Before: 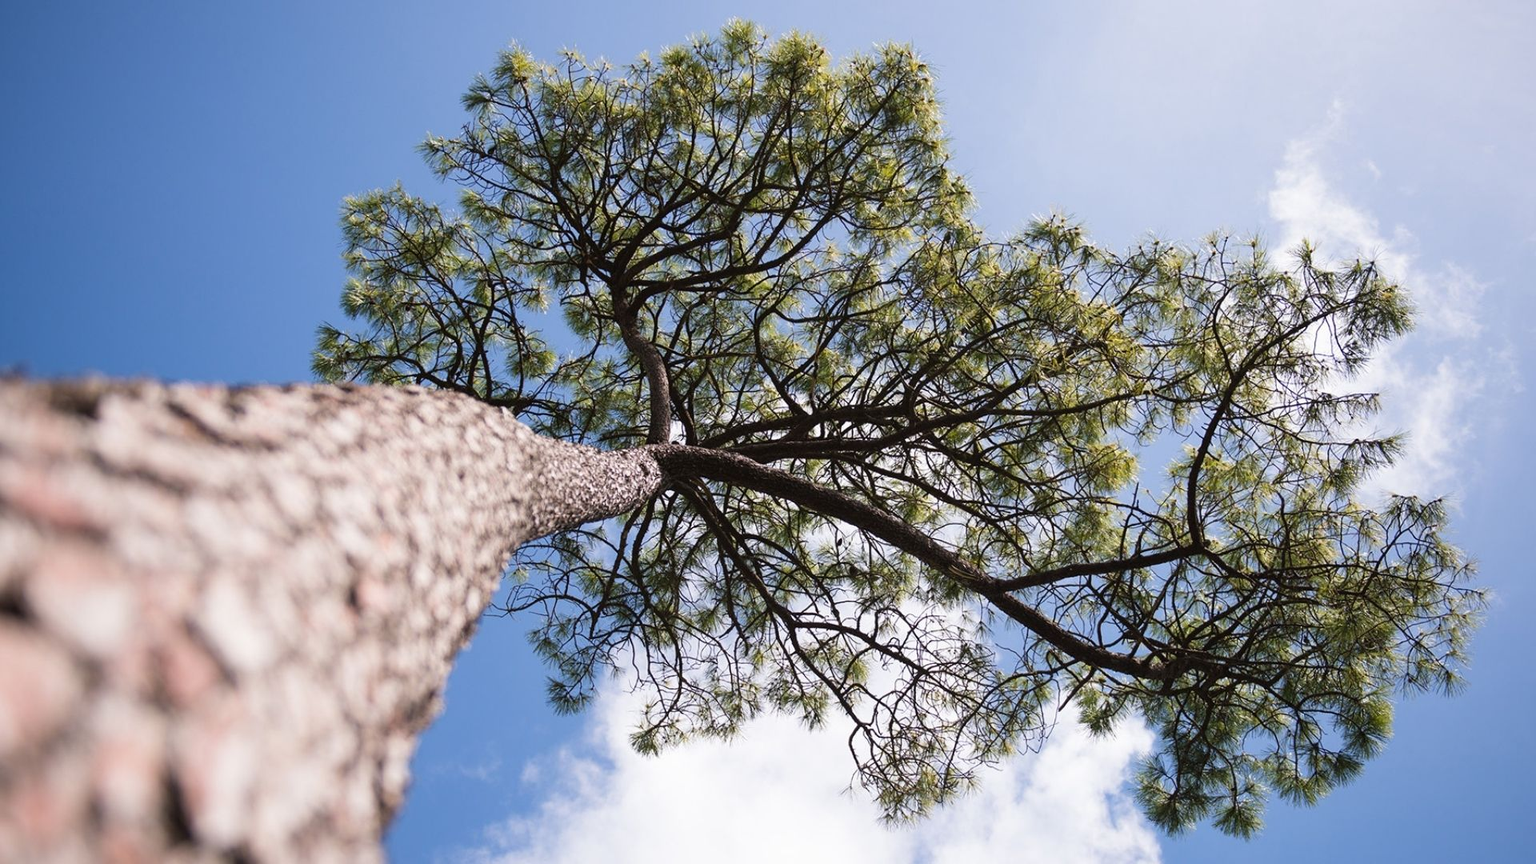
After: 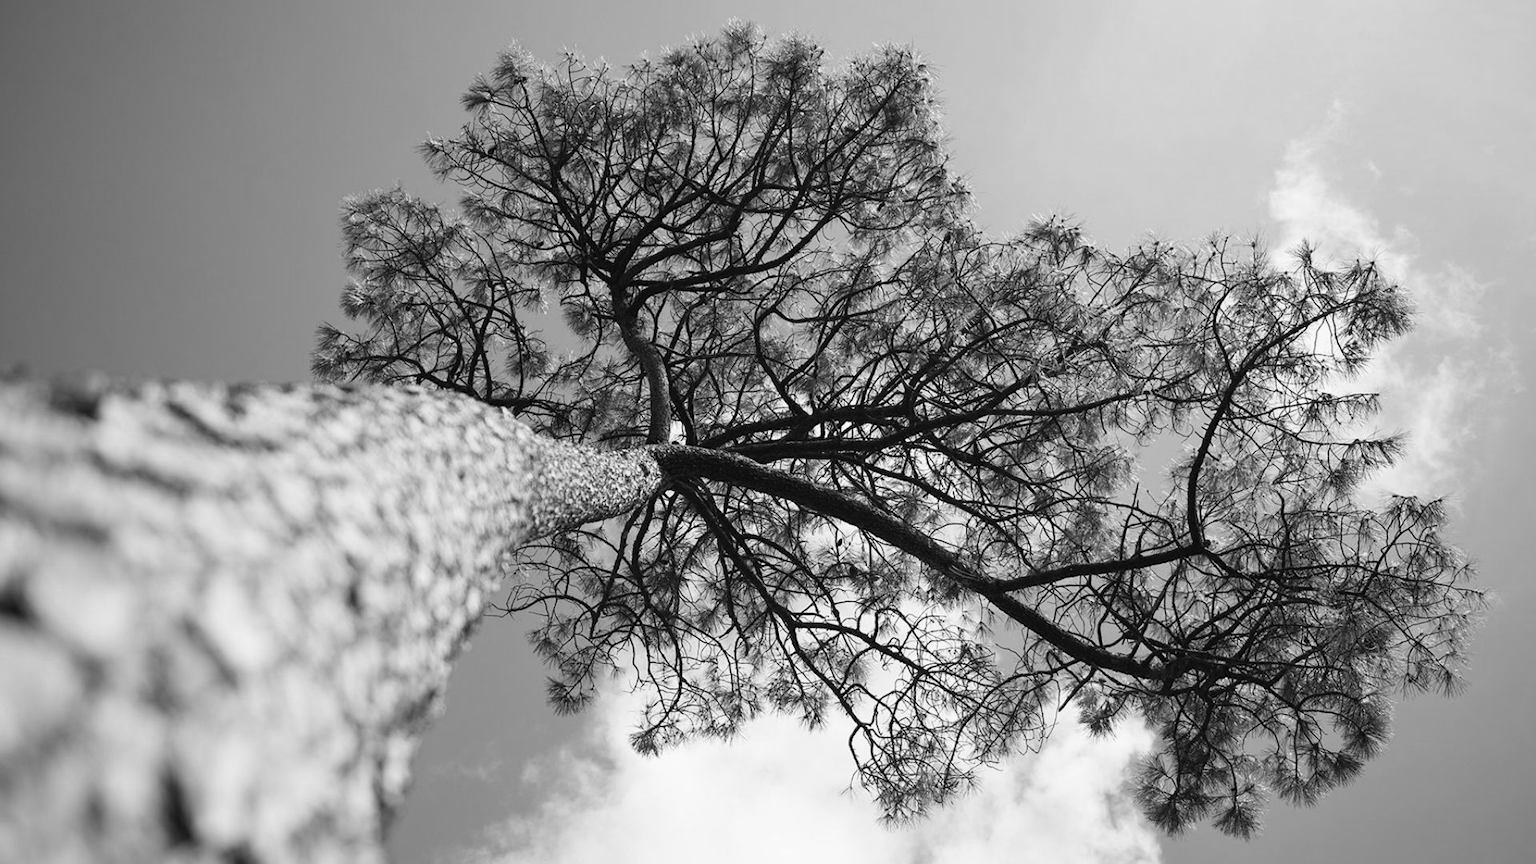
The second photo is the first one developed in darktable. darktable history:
white balance: red 0.924, blue 1.095
monochrome: on, module defaults
